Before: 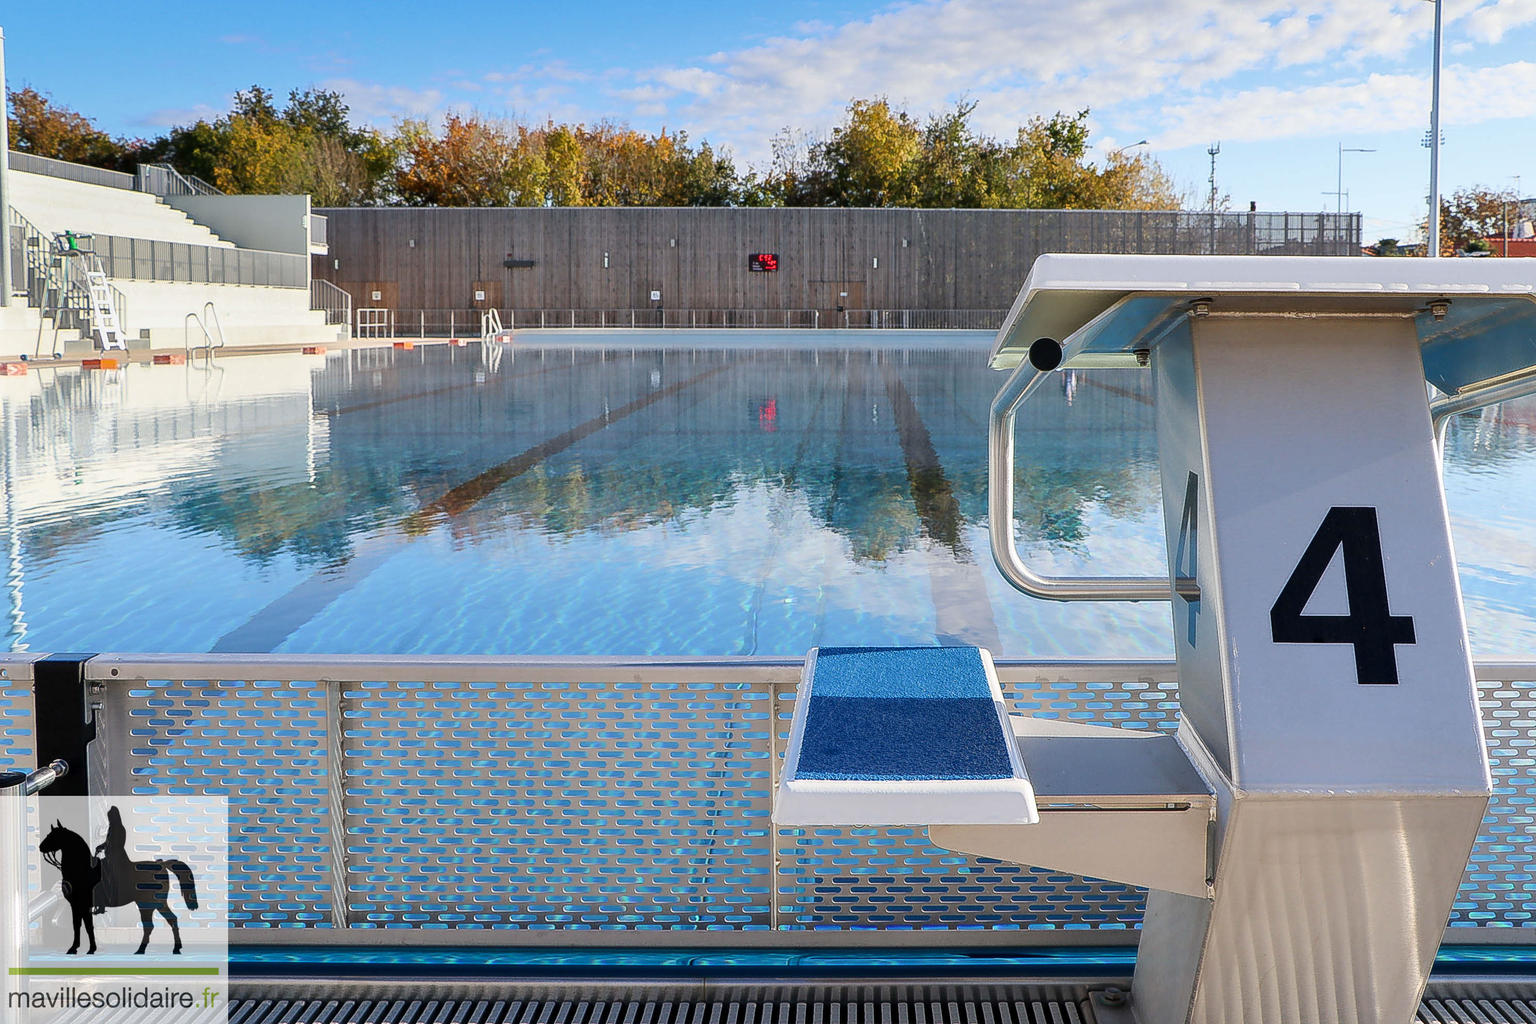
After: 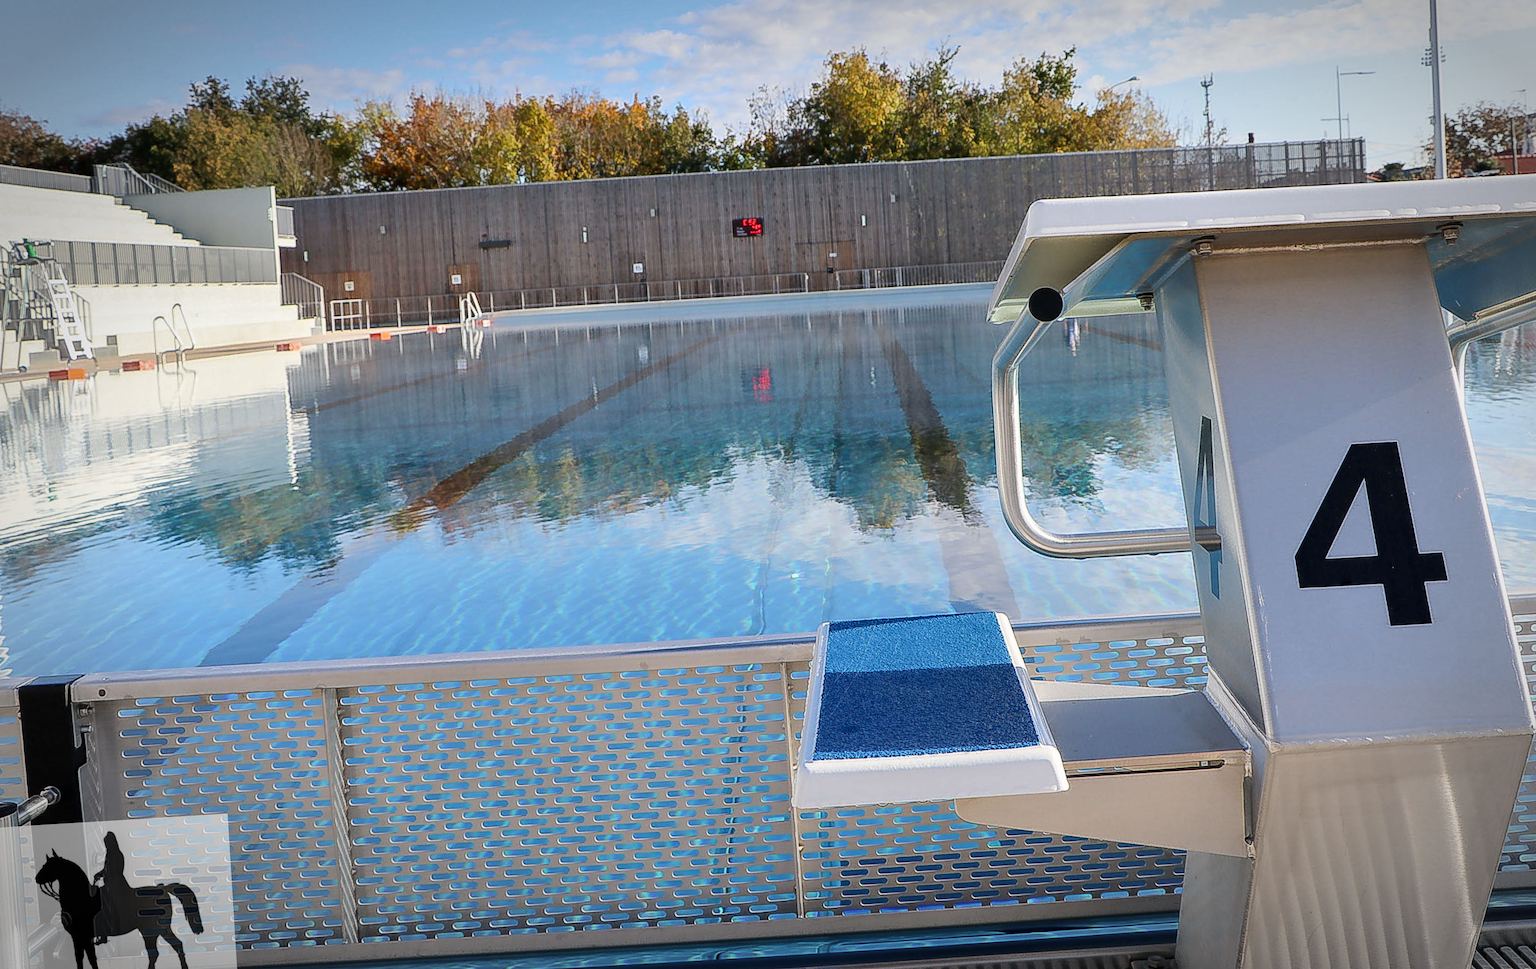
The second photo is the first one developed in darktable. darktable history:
rotate and perspective: rotation -3.52°, crop left 0.036, crop right 0.964, crop top 0.081, crop bottom 0.919
vignetting: automatic ratio true
